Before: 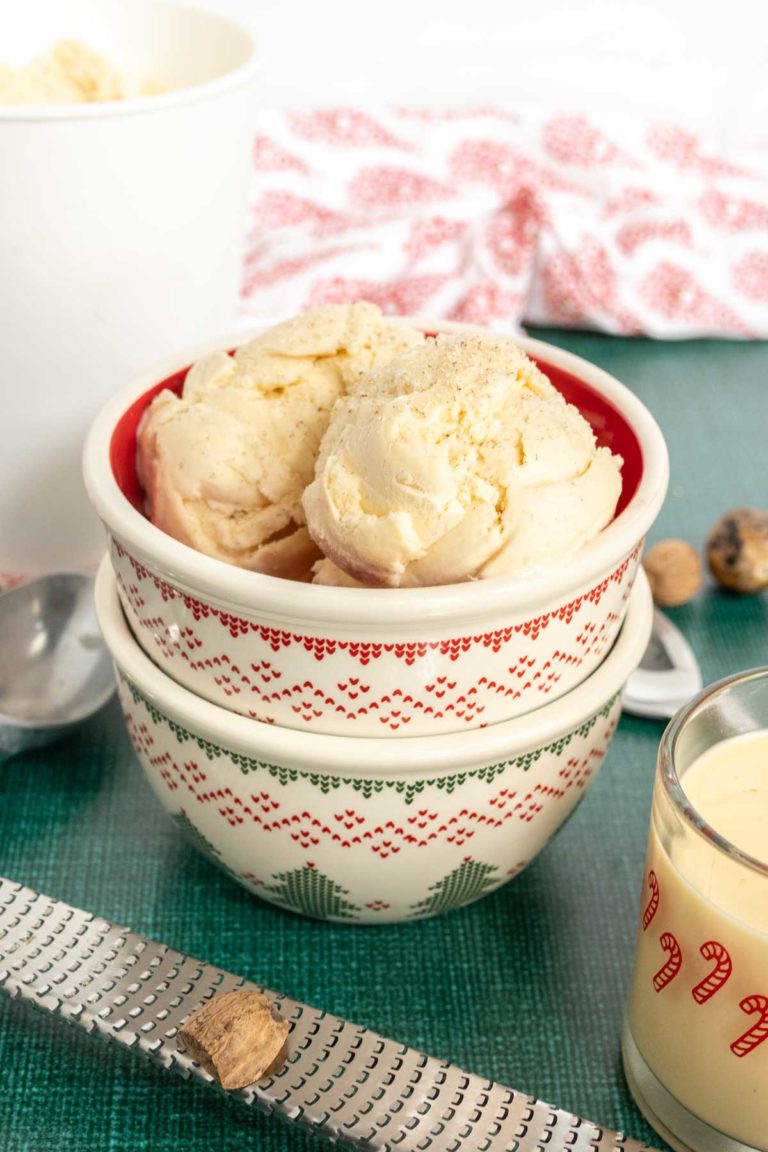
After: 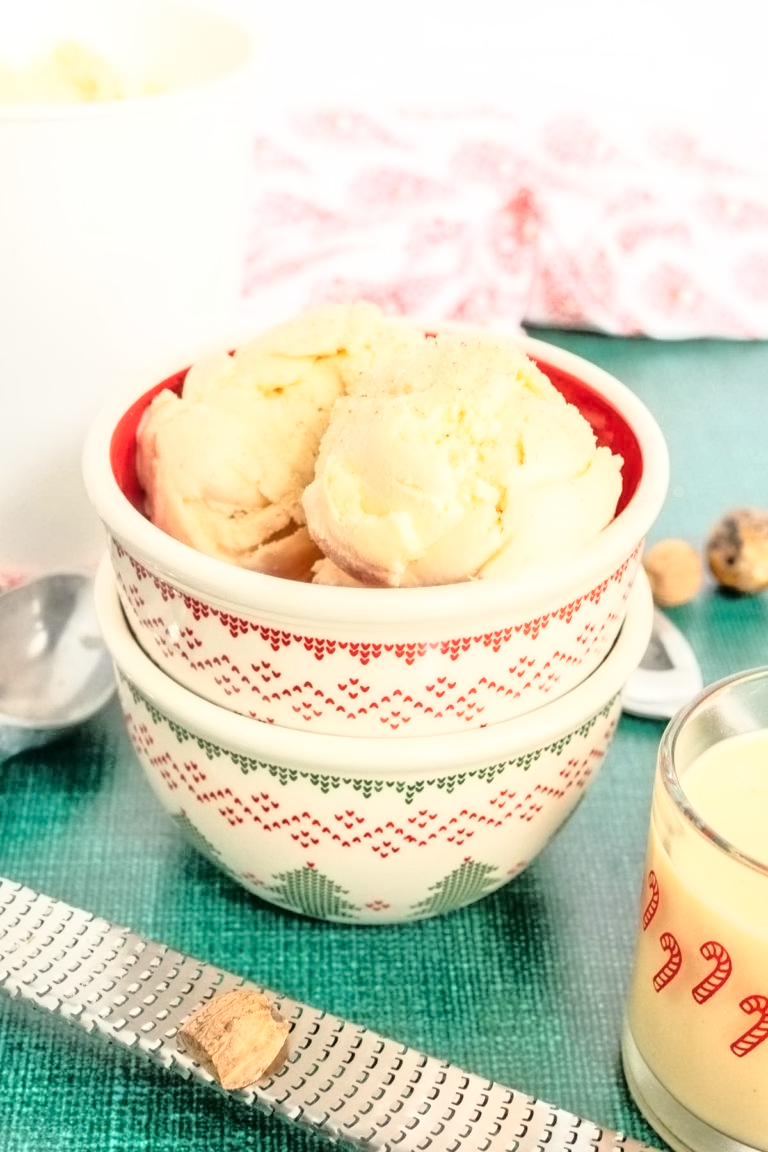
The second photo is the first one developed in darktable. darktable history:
tone equalizer: -7 EV 0.148 EV, -6 EV 0.632 EV, -5 EV 1.14 EV, -4 EV 1.3 EV, -3 EV 1.15 EV, -2 EV 0.6 EV, -1 EV 0.152 EV
base curve: curves: ch0 [(0, 0) (0.028, 0.03) (0.121, 0.232) (0.46, 0.748) (0.859, 0.968) (1, 1)]
contrast brightness saturation: contrast 0.075
contrast equalizer: octaves 7, y [[0.5 ×6], [0.5 ×6], [0.5 ×6], [0 ×6], [0, 0.039, 0.251, 0.29, 0.293, 0.292]]
